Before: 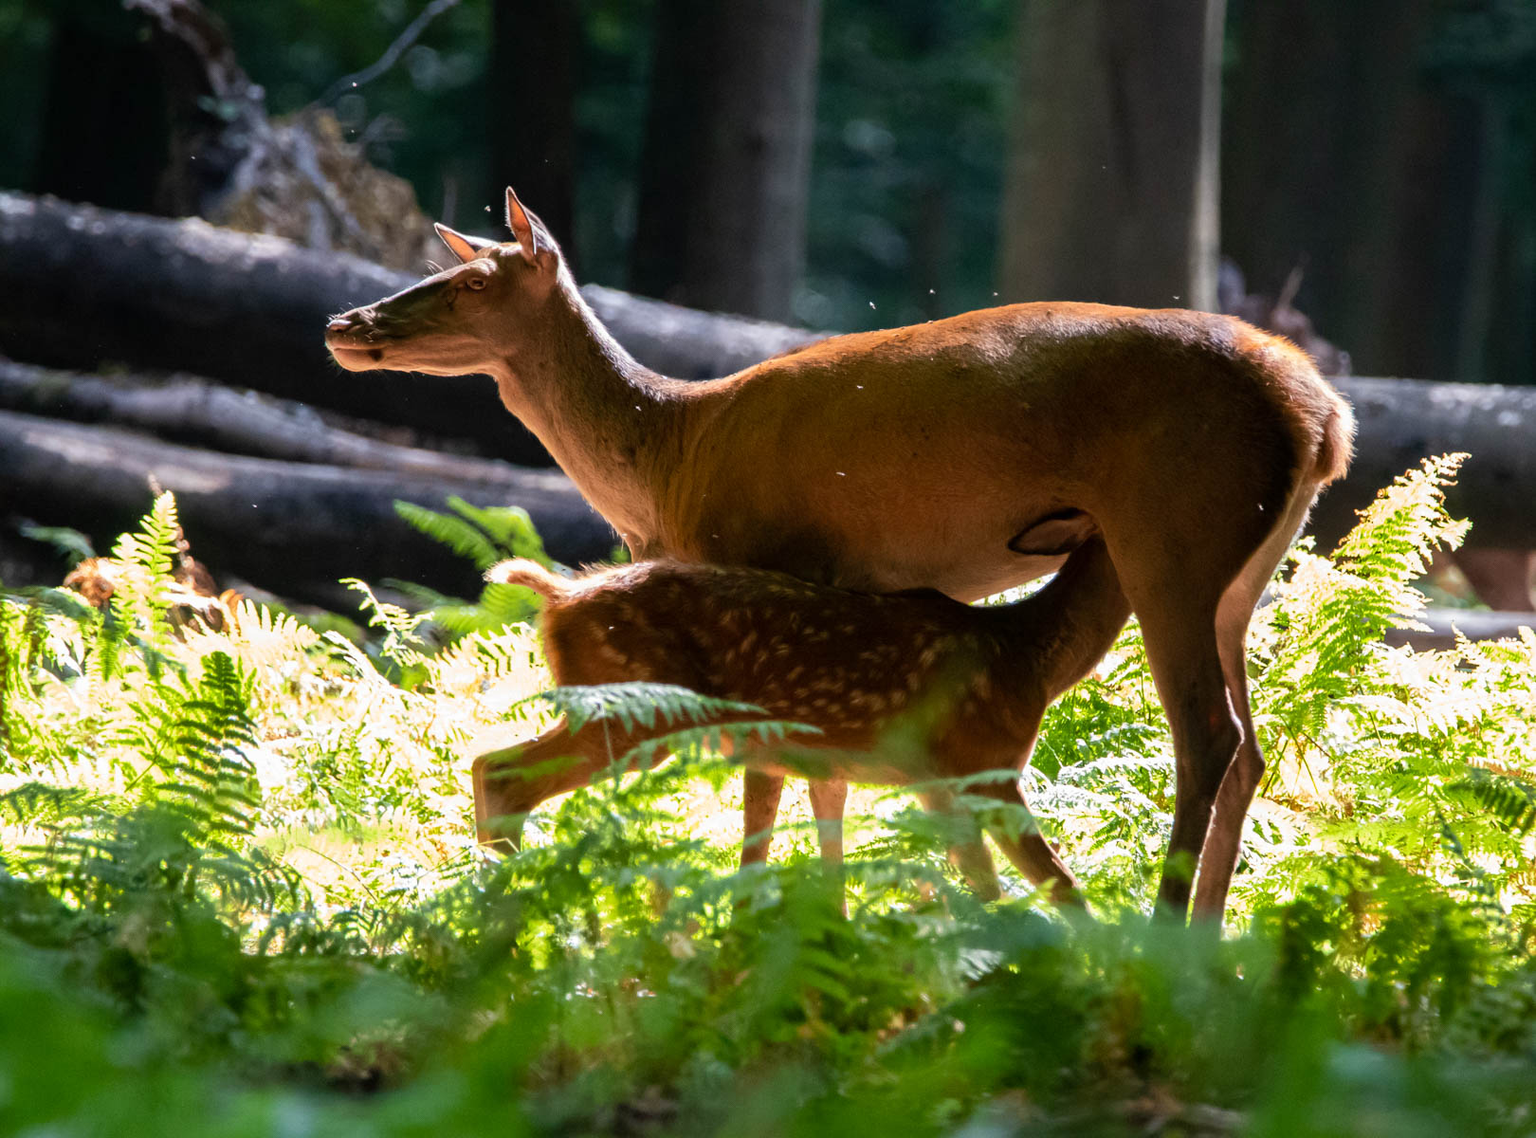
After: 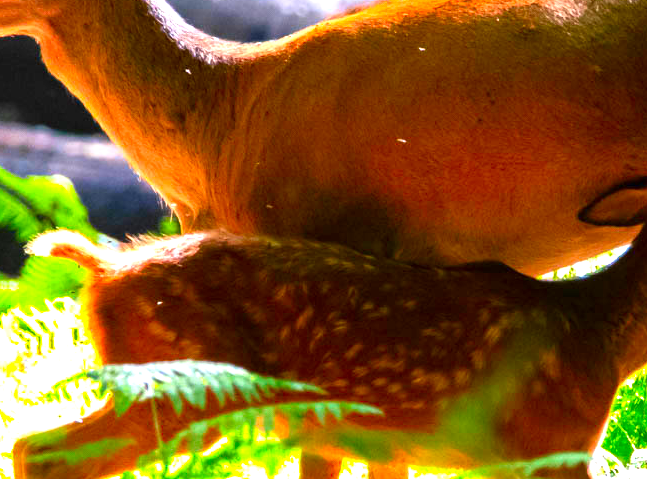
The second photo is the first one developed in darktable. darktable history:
white balance: emerald 1
crop: left 30%, top 30%, right 30%, bottom 30%
exposure: black level correction 0, exposure 0.953 EV, compensate exposure bias true, compensate highlight preservation false
color correction: saturation 1.8
